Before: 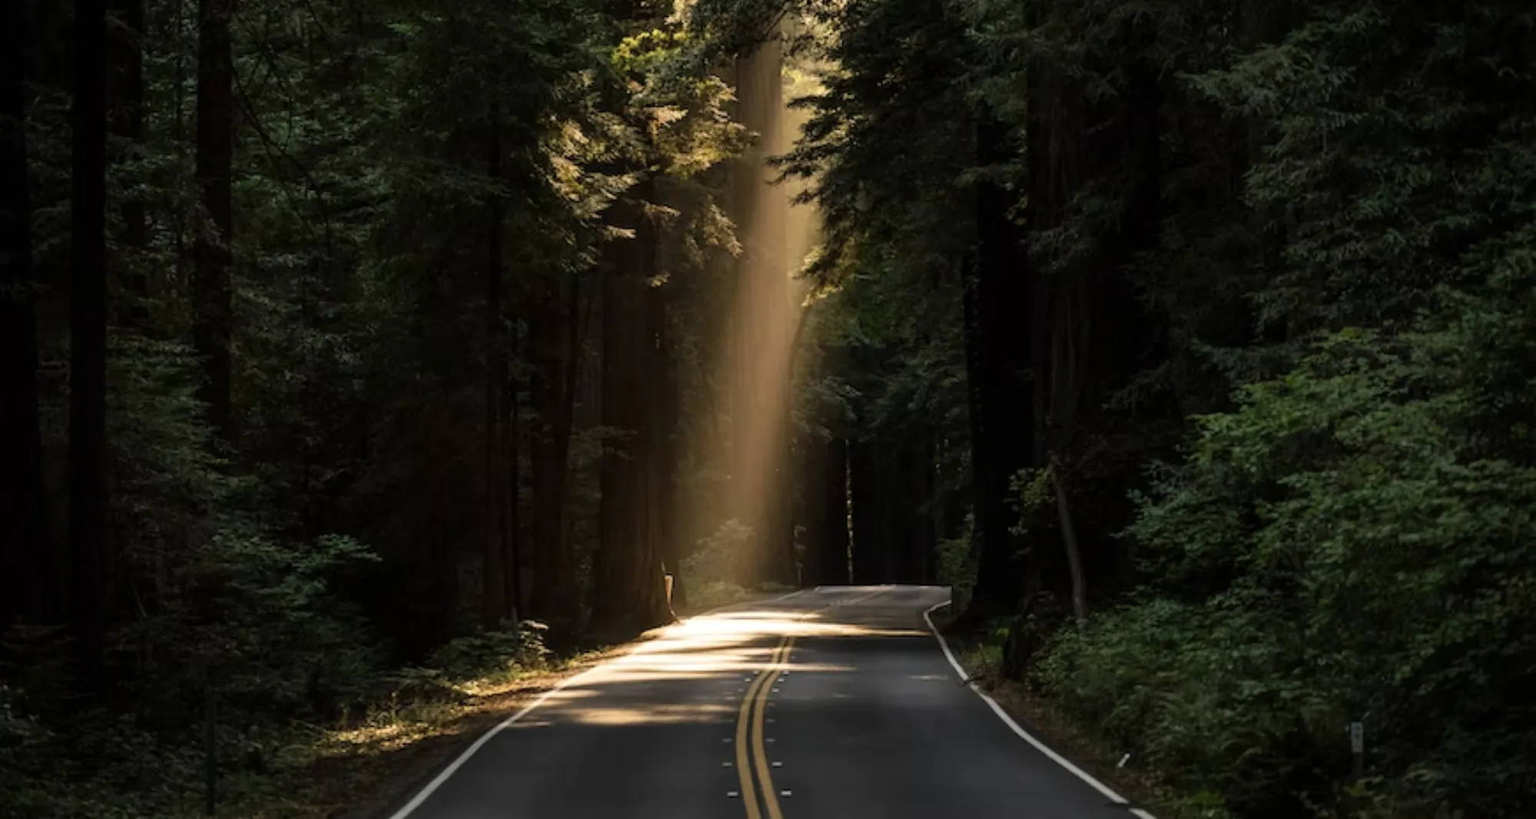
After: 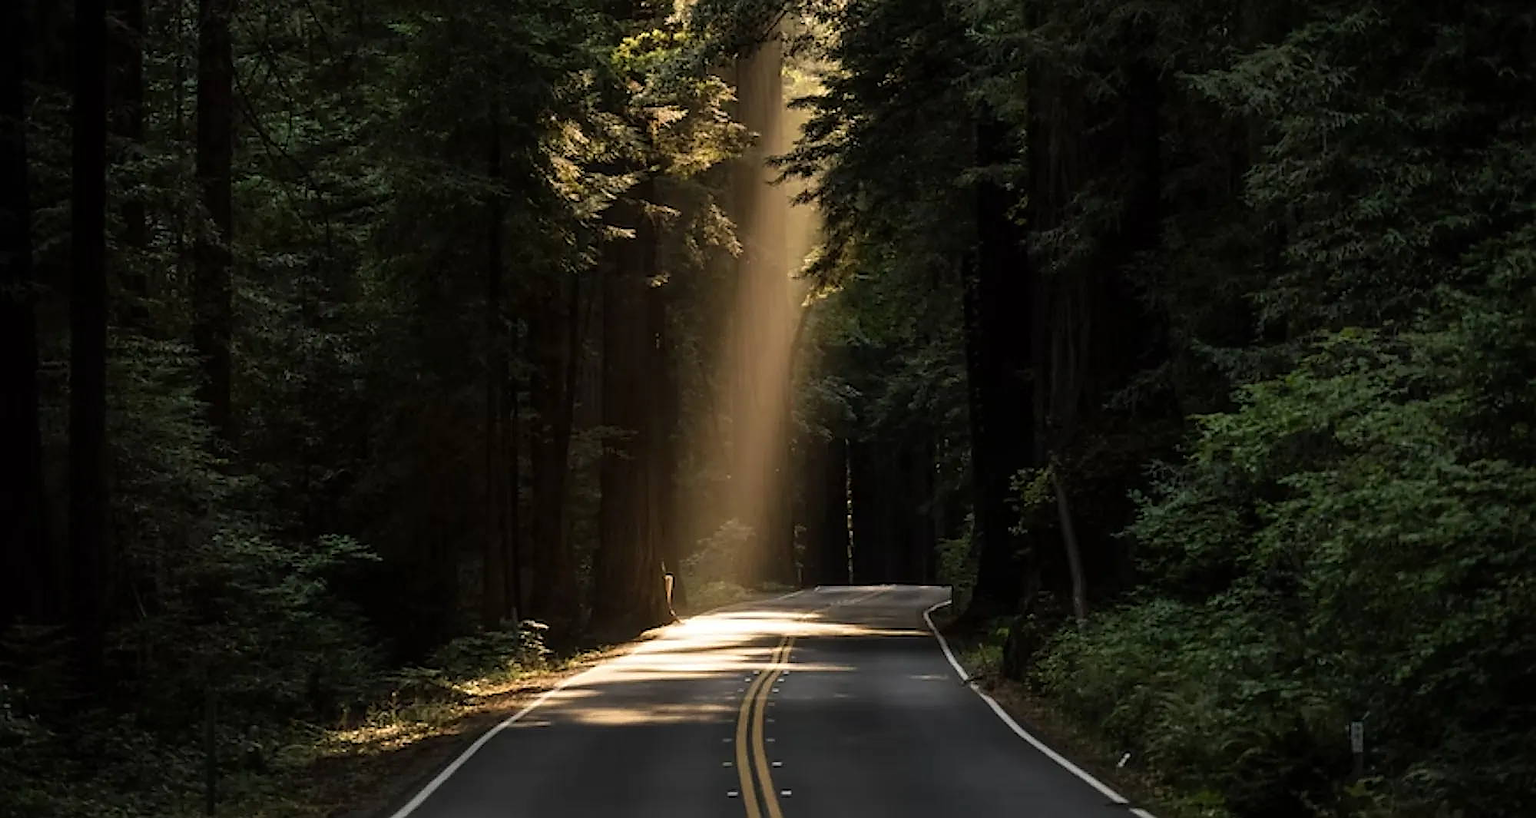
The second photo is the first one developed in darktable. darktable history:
sharpen: radius 1.378, amount 1.249, threshold 0.653
